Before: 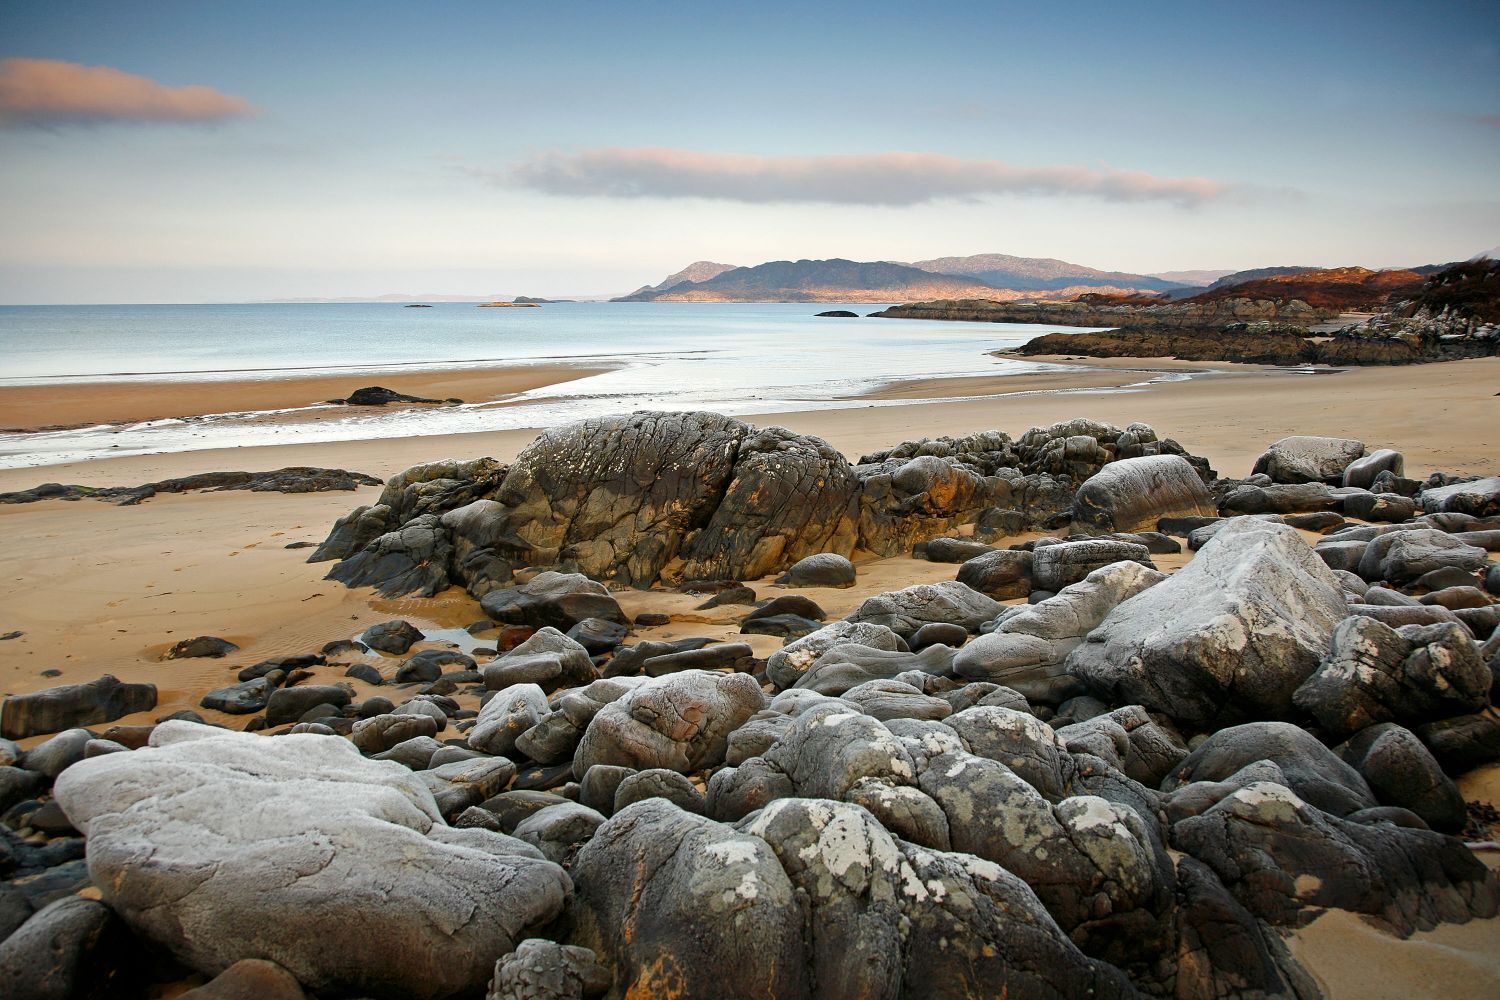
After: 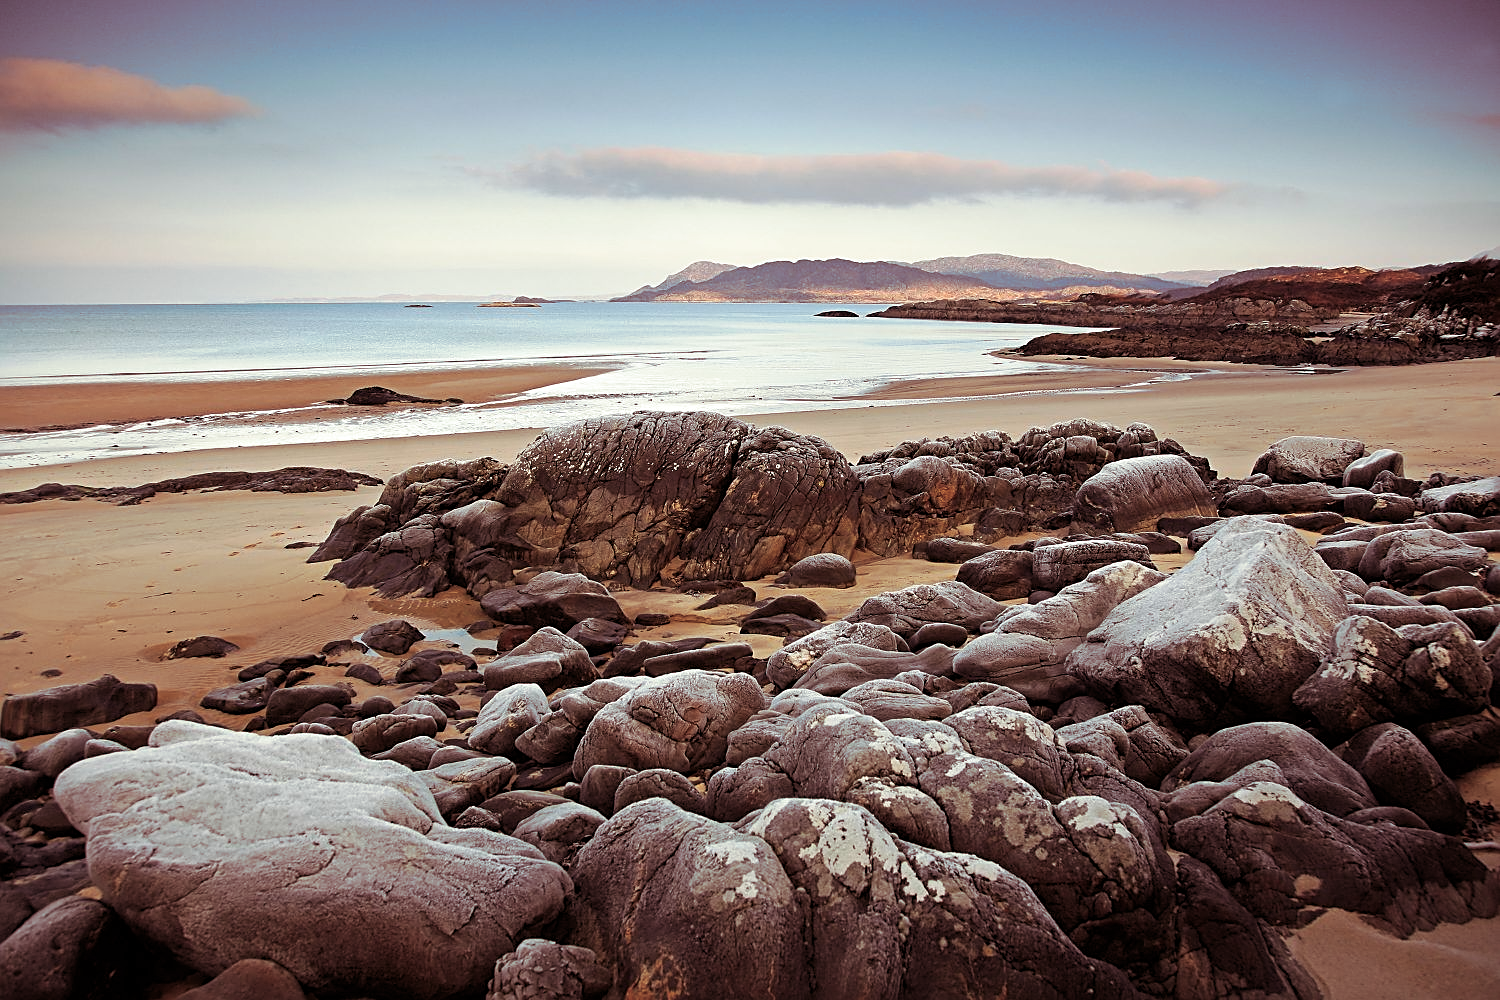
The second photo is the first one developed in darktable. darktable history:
split-toning: on, module defaults
sharpen: on, module defaults
